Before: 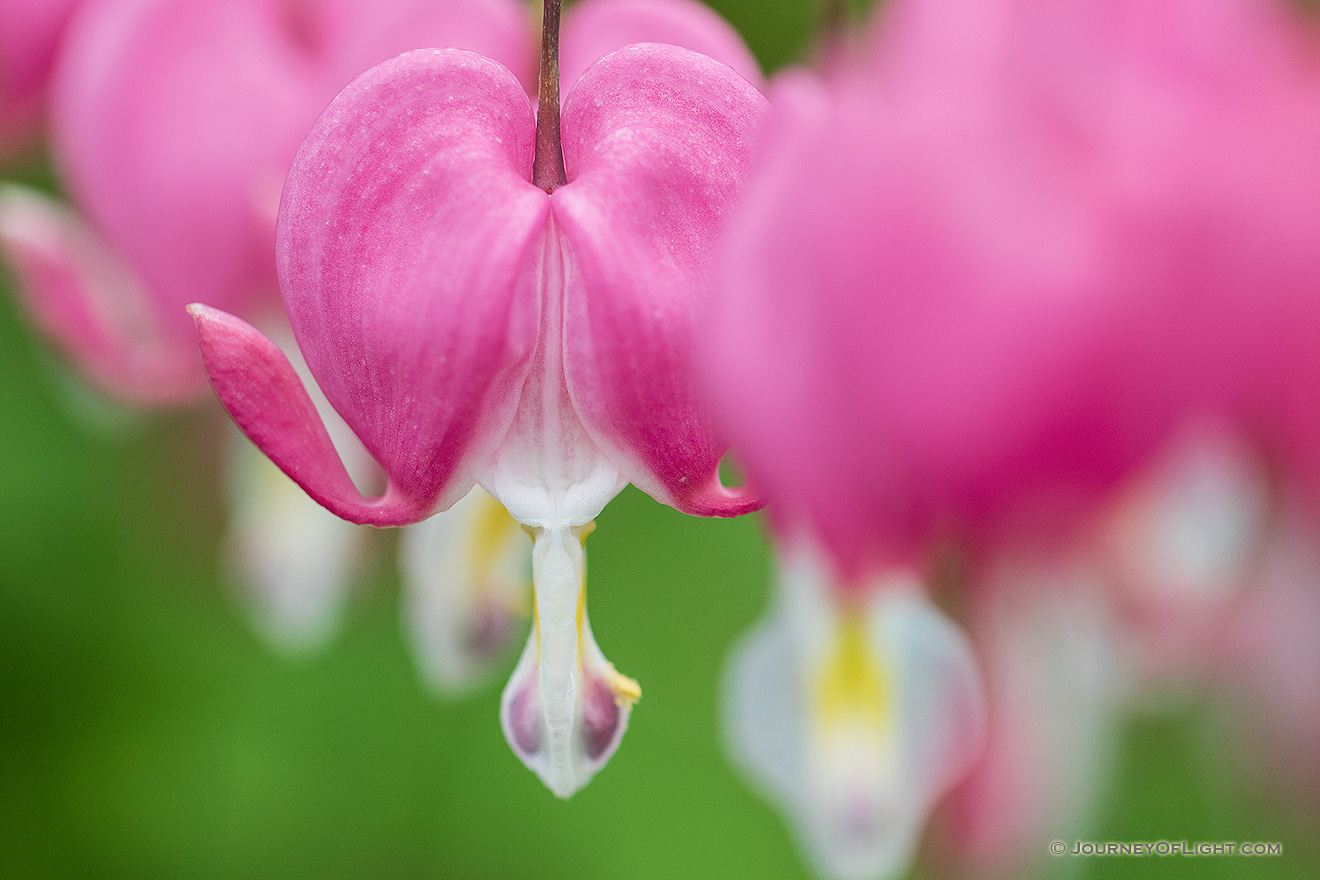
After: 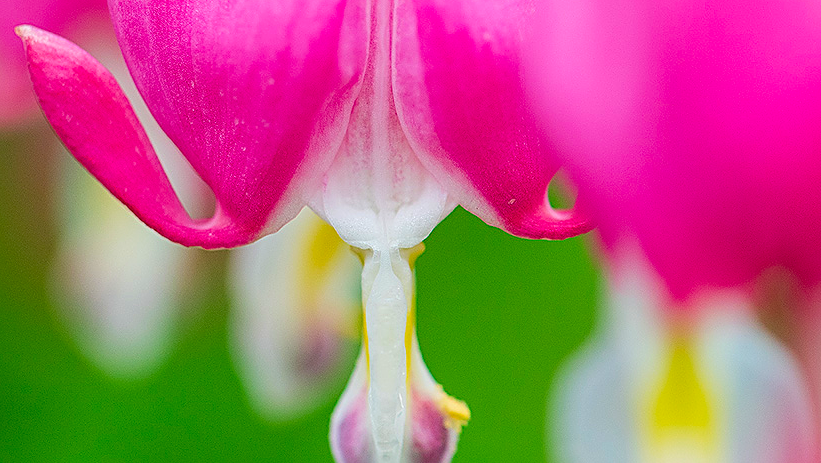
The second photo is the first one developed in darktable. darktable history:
contrast brightness saturation: saturation 0.504
sharpen: on, module defaults
crop: left 12.971%, top 31.674%, right 24.81%, bottom 15.67%
